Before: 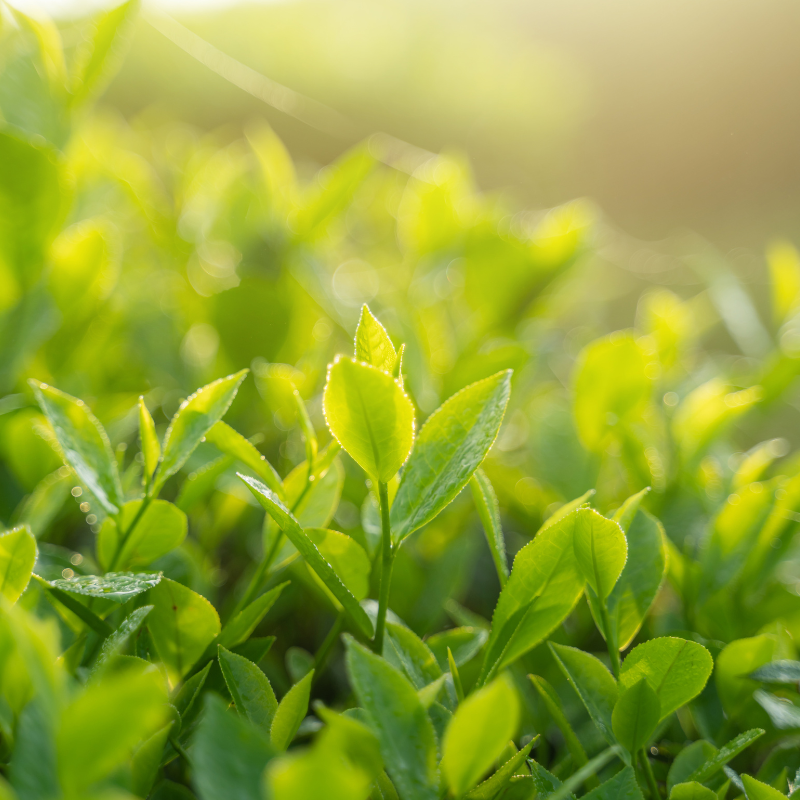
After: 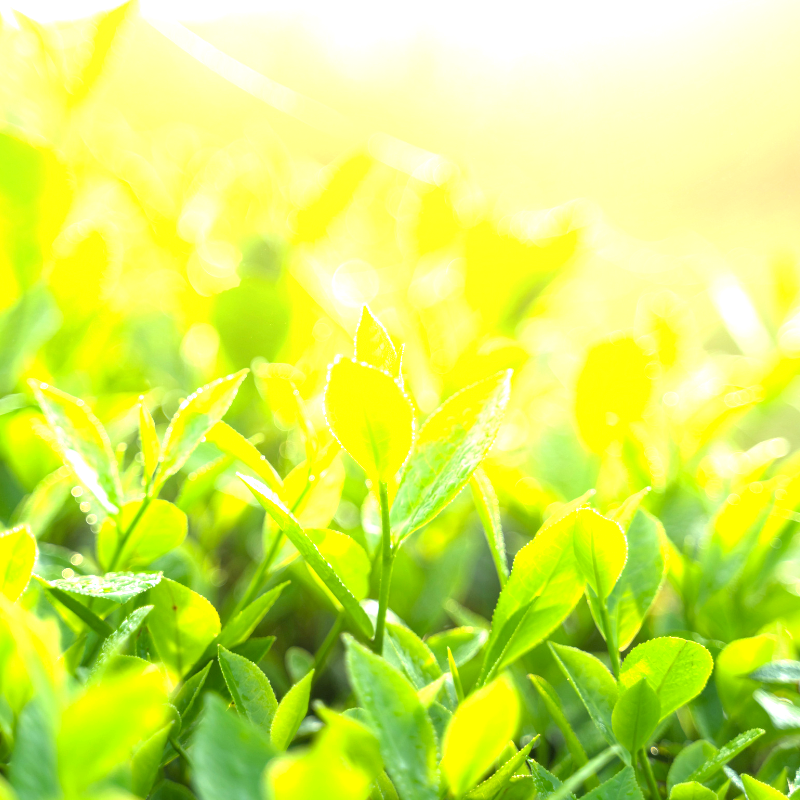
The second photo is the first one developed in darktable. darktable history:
exposure: black level correction 0.001, exposure 1.65 EV, compensate highlight preservation false
